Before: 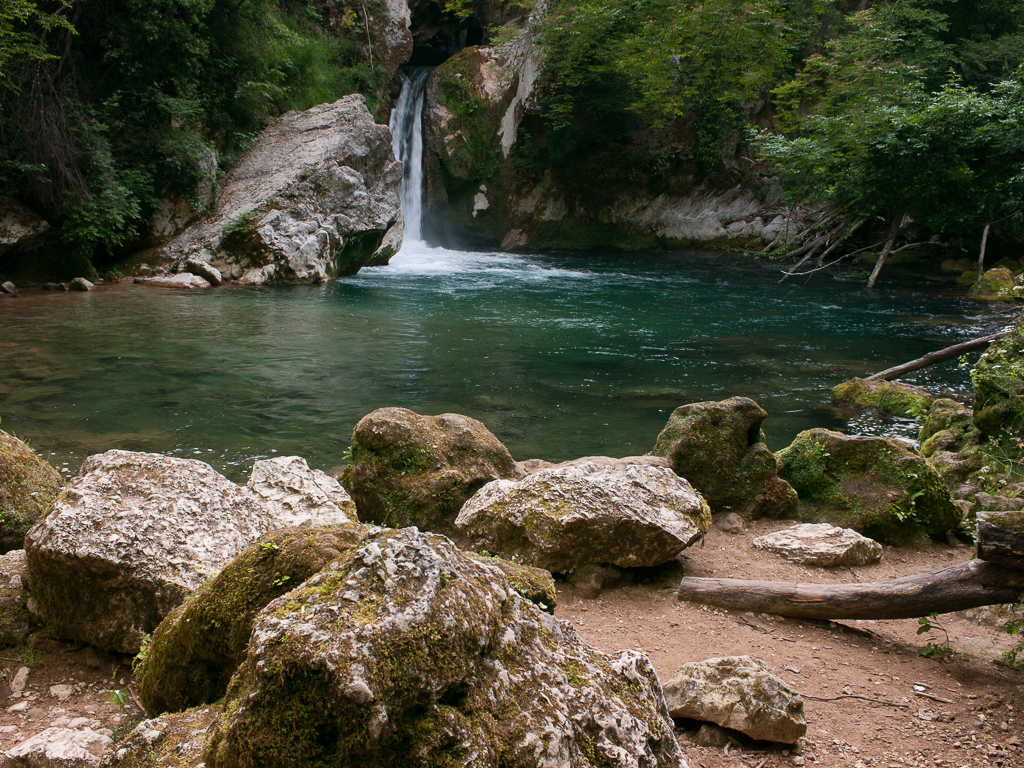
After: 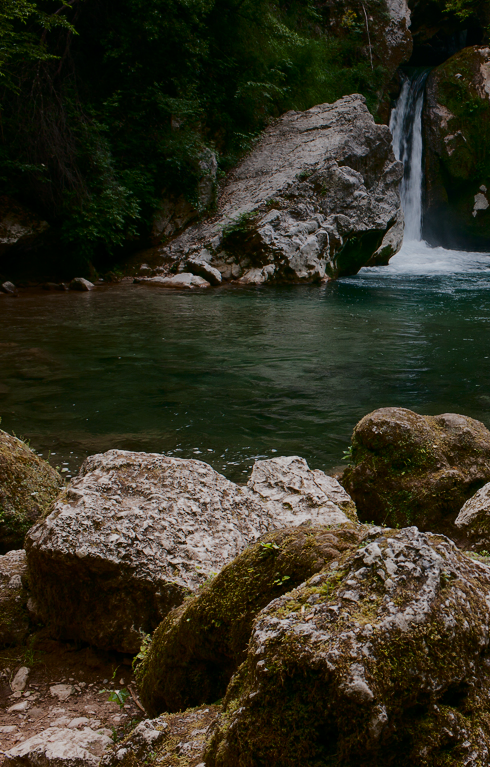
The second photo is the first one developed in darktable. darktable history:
exposure: exposure -0.542 EV, compensate highlight preservation false
tone curve: curves: ch0 [(0, 0) (0.224, 0.12) (0.375, 0.296) (0.528, 0.472) (0.681, 0.634) (0.8, 0.766) (0.873, 0.877) (1, 1)], color space Lab, independent channels, preserve colors none
crop and rotate: left 0.02%, right 52.11%
